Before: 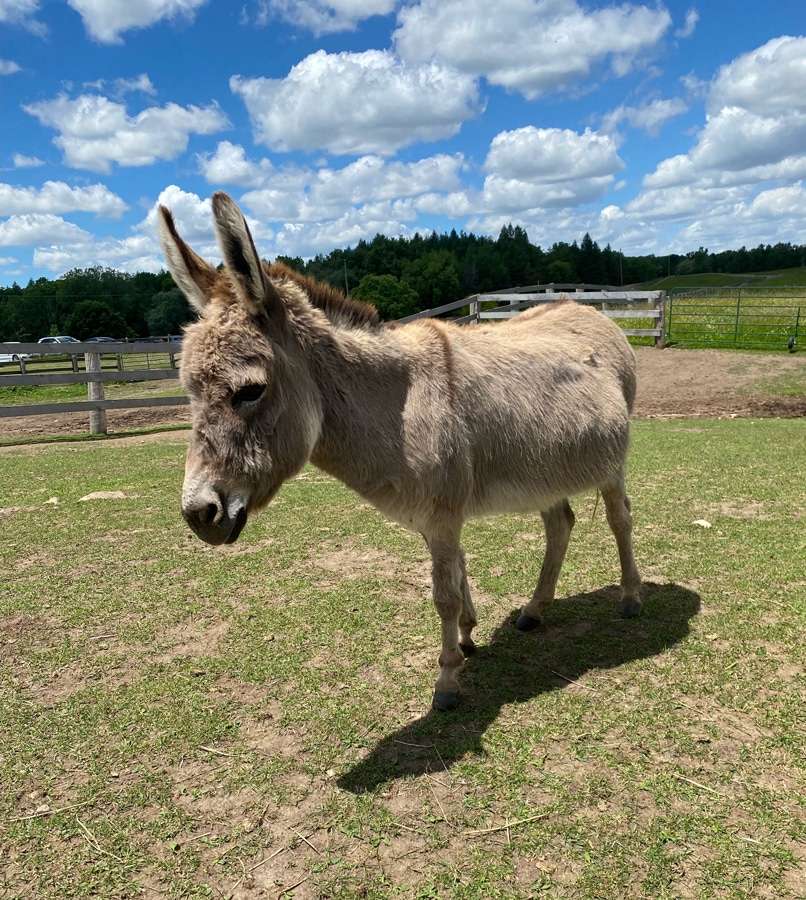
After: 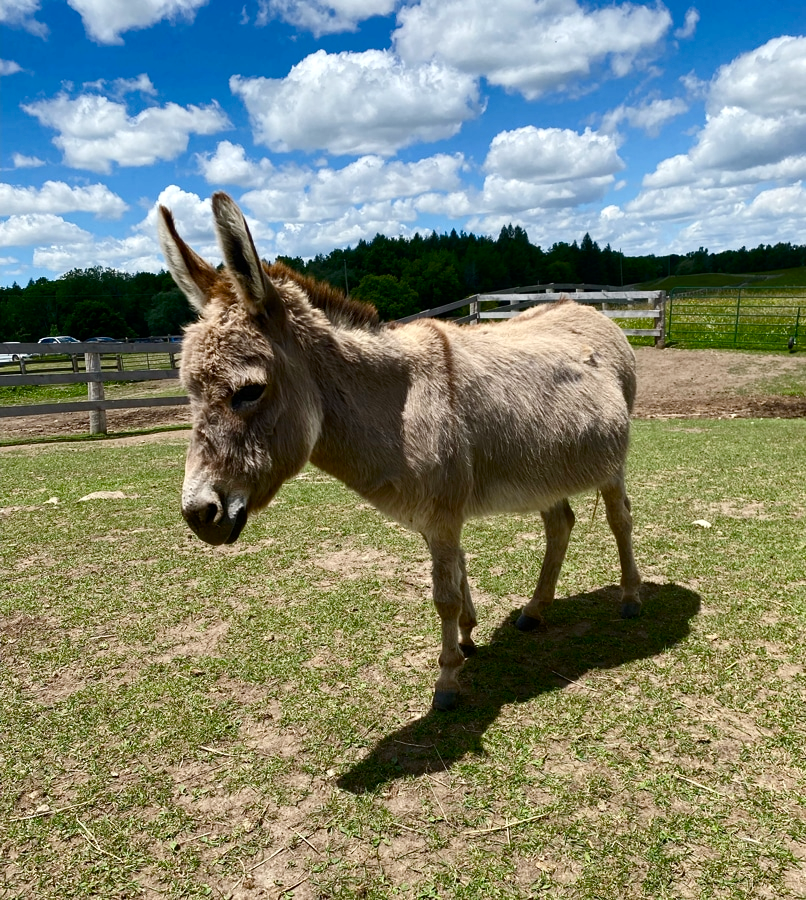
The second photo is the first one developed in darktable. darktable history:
exposure: exposure -0.108 EV, compensate highlight preservation false
color balance rgb: perceptual saturation grading › global saturation 20%, perceptual saturation grading › highlights -50.478%, perceptual saturation grading › shadows 30.337%, perceptual brilliance grading › highlights 5.373%, perceptual brilliance grading › shadows -9.727%
contrast brightness saturation: contrast 0.147, brightness -0.01, saturation 0.097
